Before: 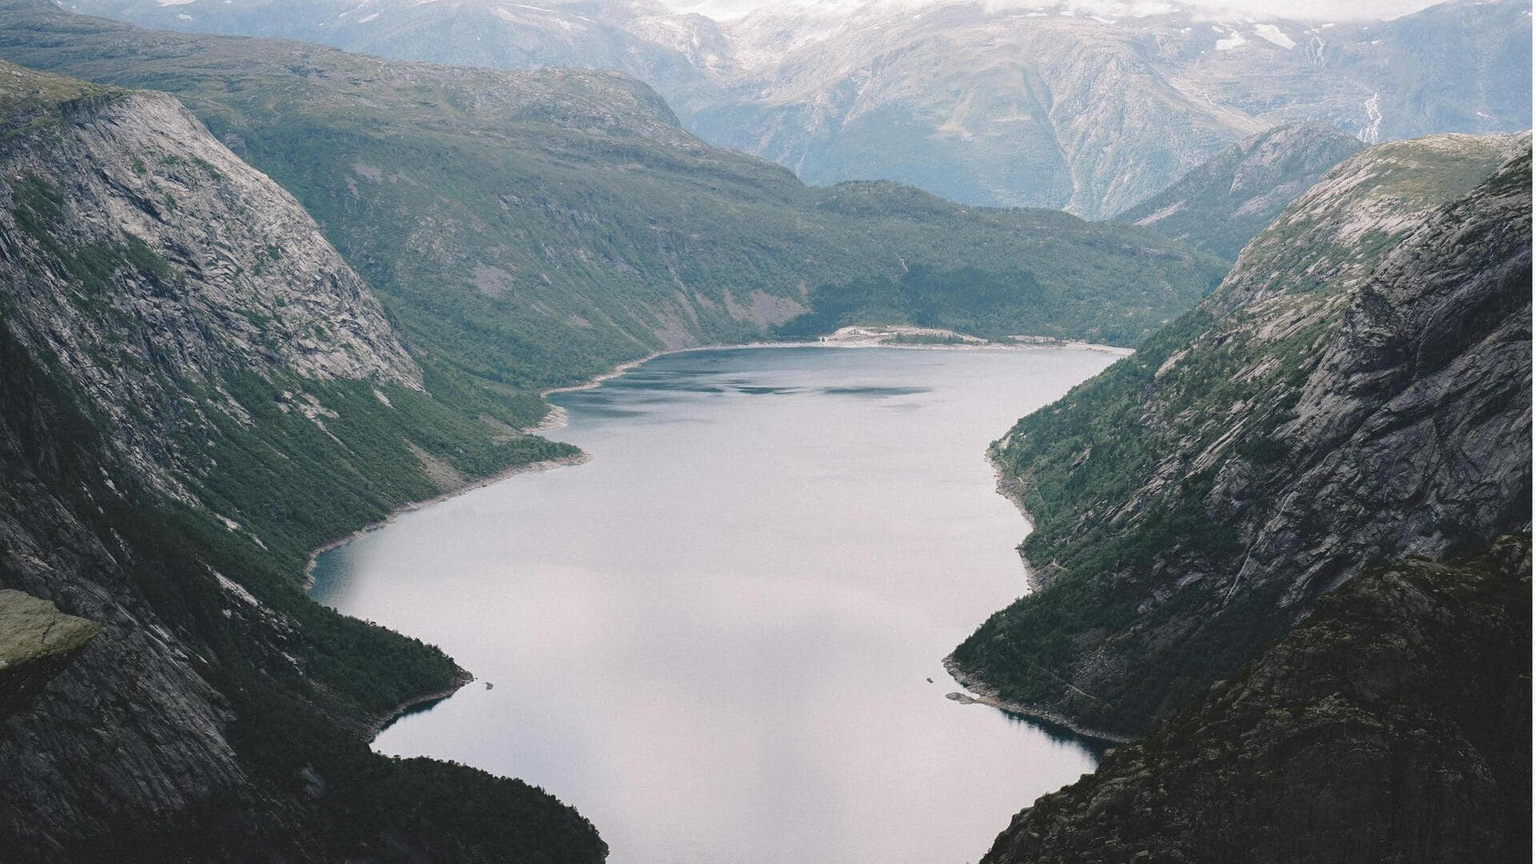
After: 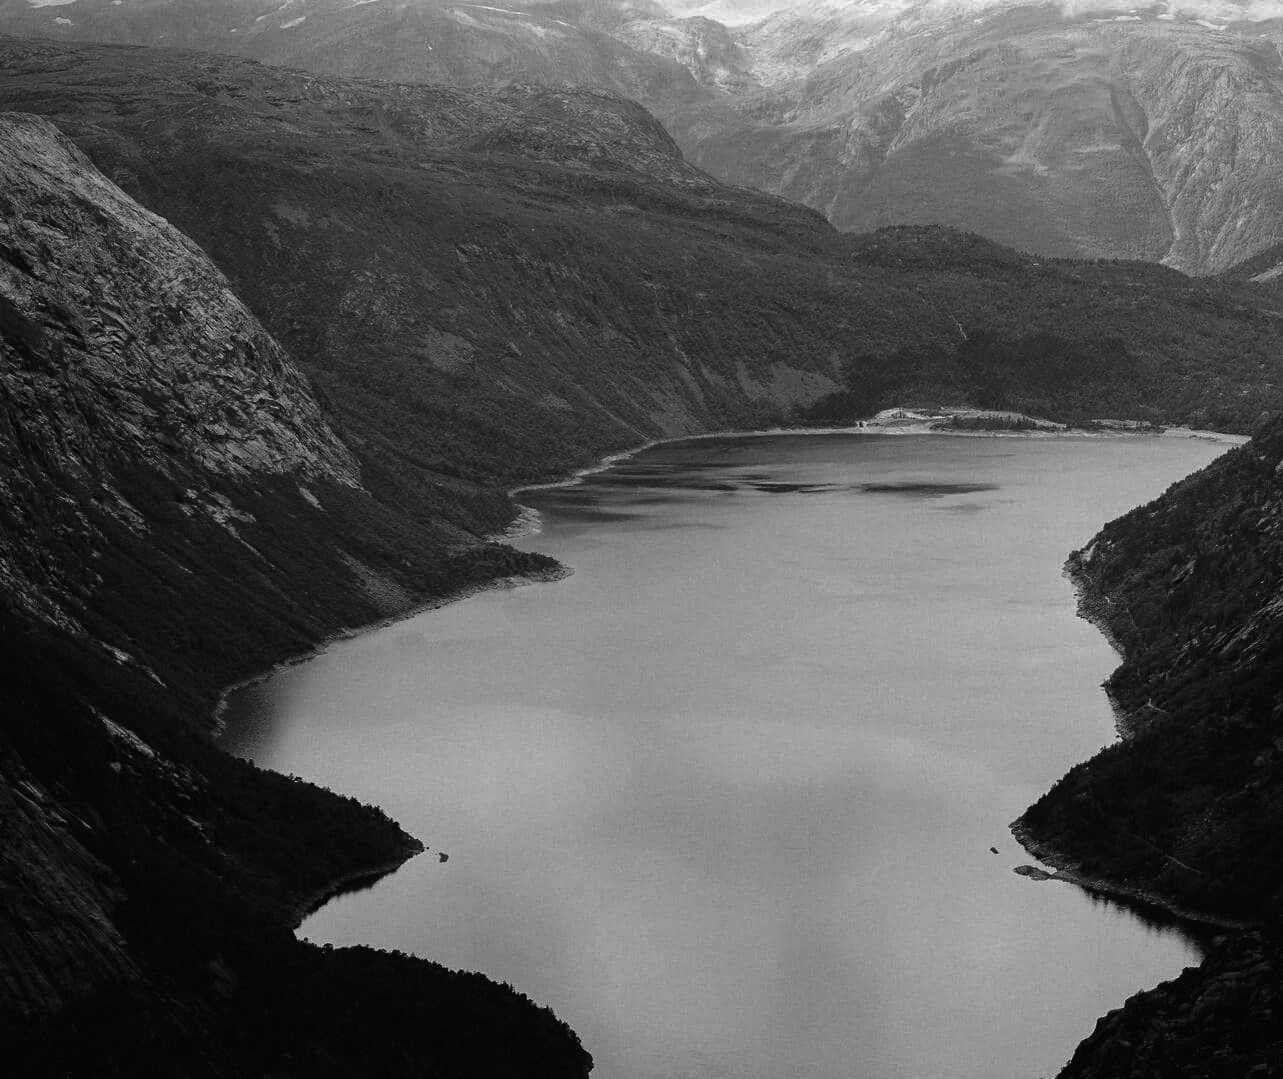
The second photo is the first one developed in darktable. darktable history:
contrast brightness saturation: contrast -0.032, brightness -0.595, saturation -0.996
crop and rotate: left 8.796%, right 24.373%
